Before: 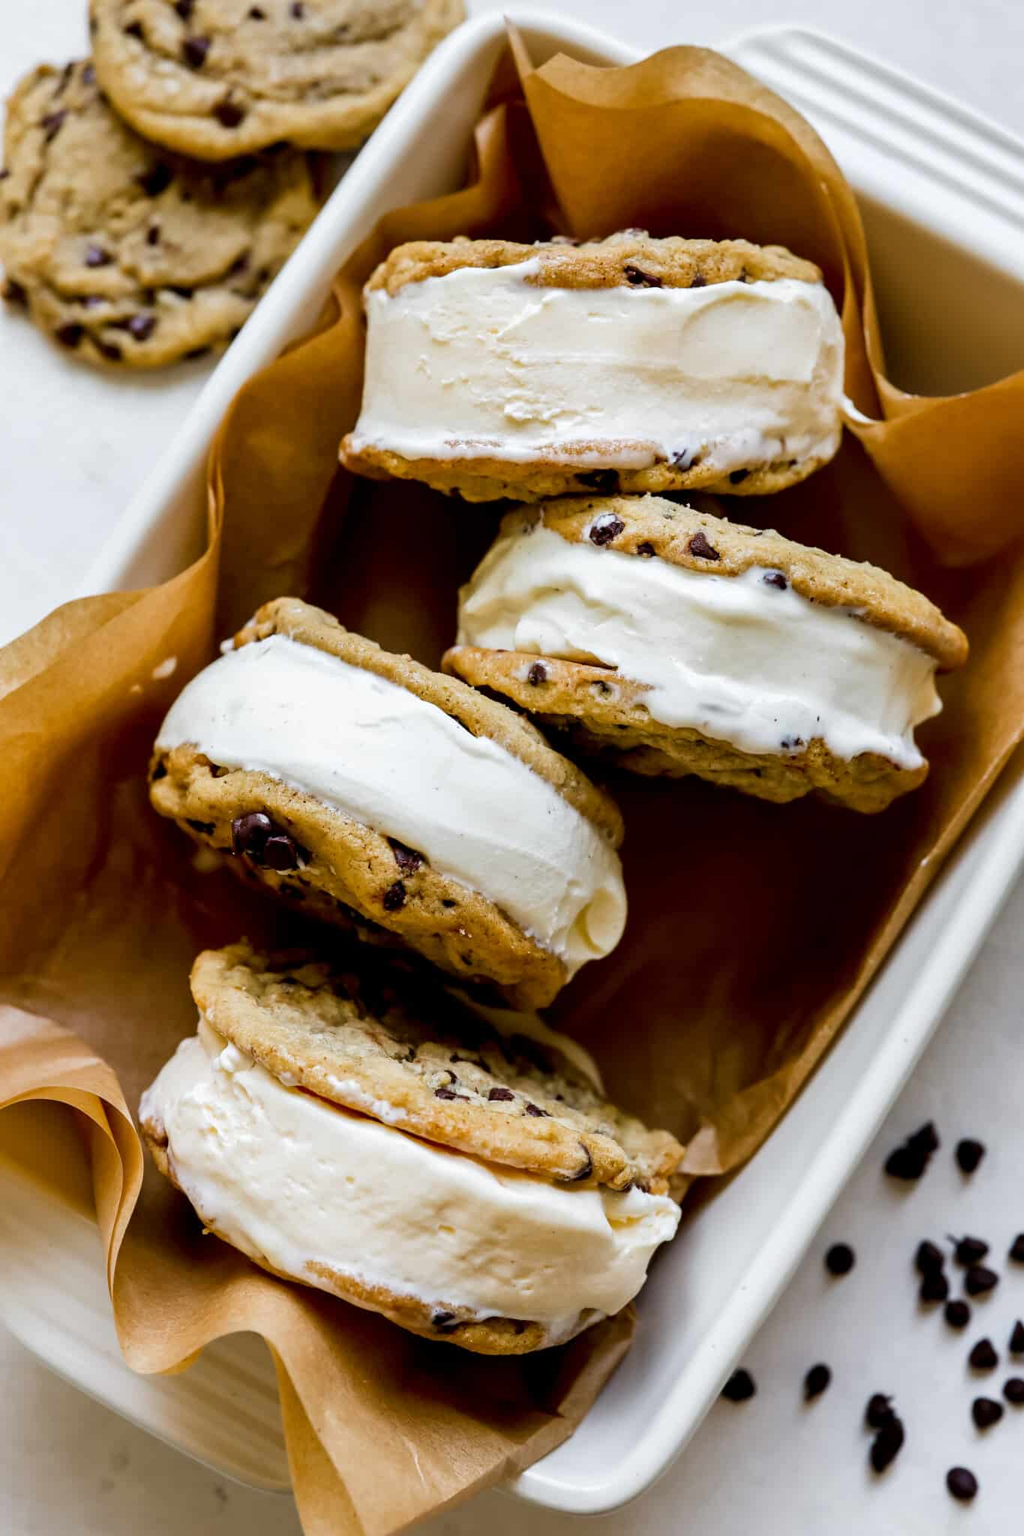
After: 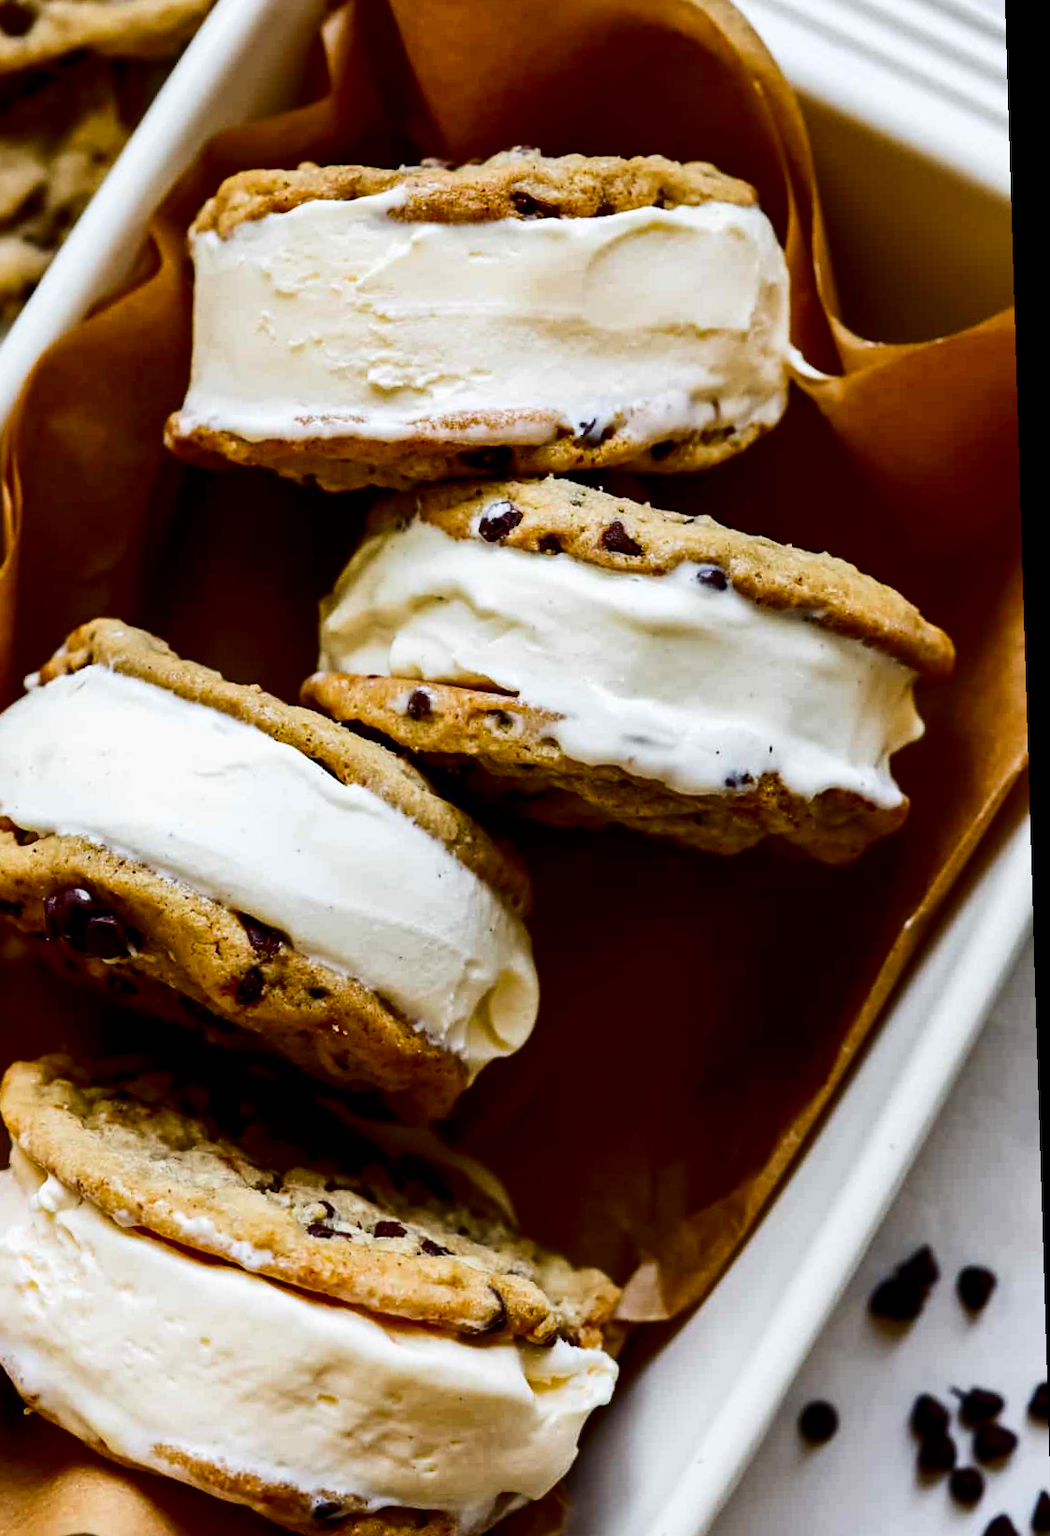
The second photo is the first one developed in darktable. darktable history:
rotate and perspective: rotation -1.75°, automatic cropping off
crop and rotate: left 20.74%, top 7.912%, right 0.375%, bottom 13.378%
contrast brightness saturation: contrast 0.22, brightness -0.19, saturation 0.24
